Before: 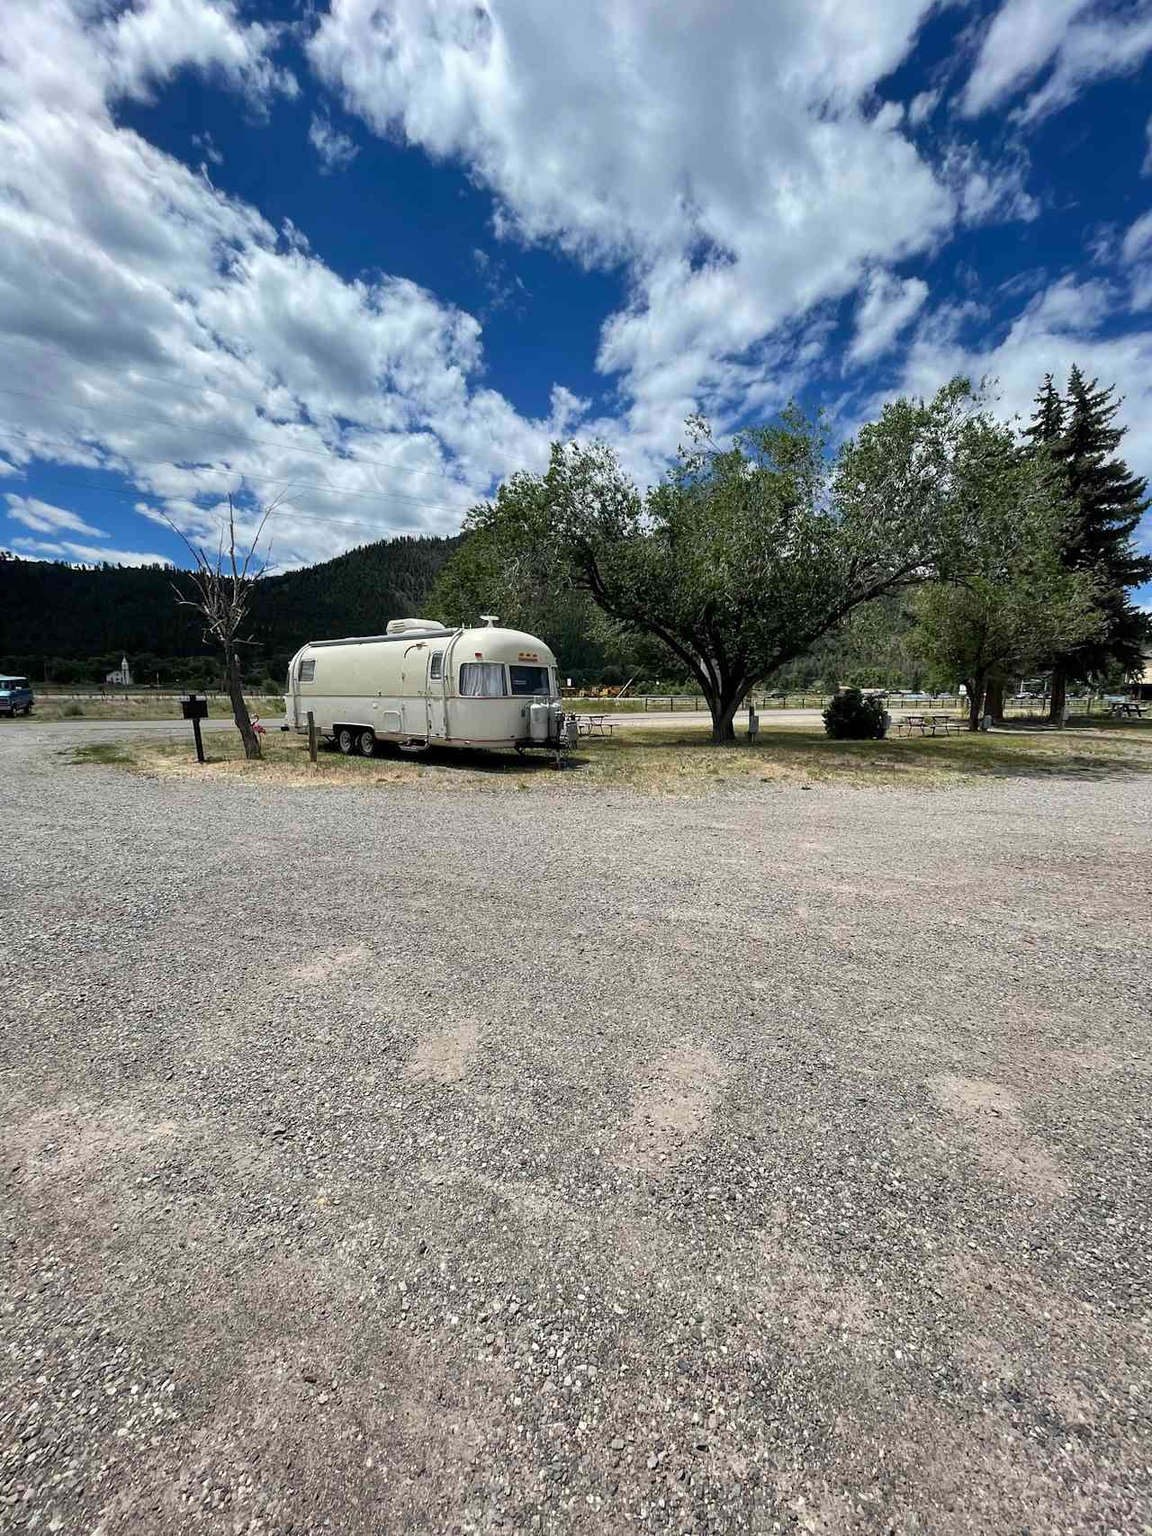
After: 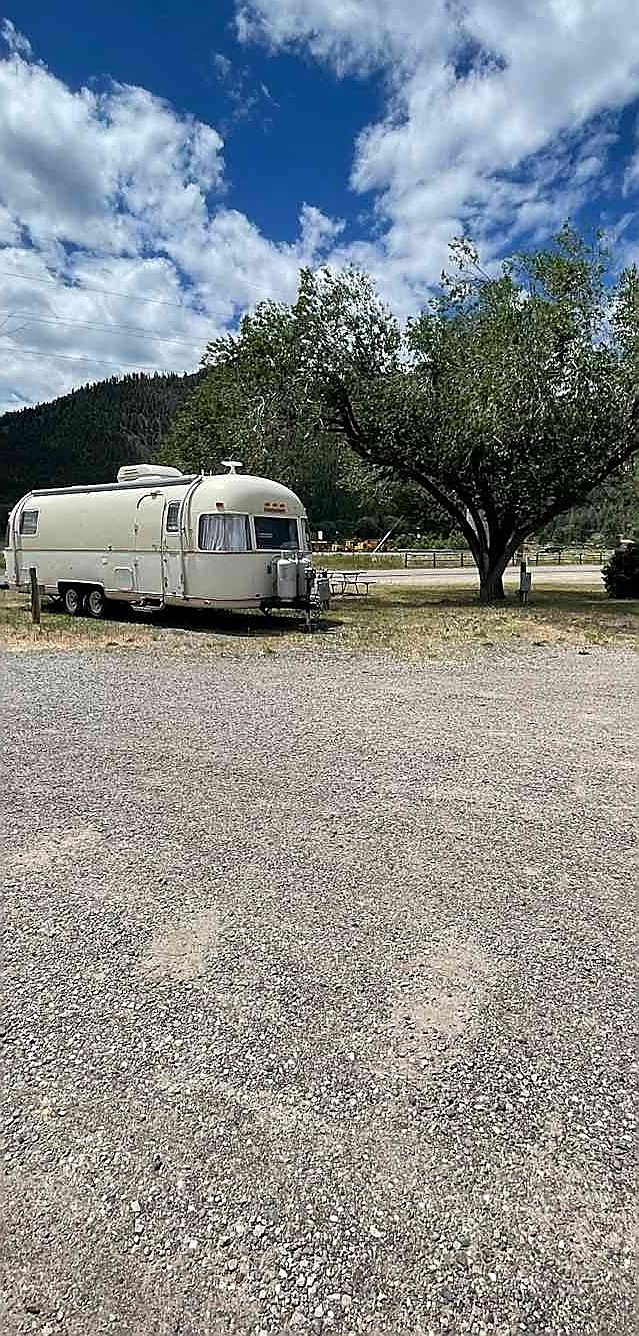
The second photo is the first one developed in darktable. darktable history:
crop and rotate: angle 0.011°, left 24.377%, top 13.071%, right 25.652%, bottom 8.613%
sharpen: radius 1.363, amount 1.235, threshold 0.683
